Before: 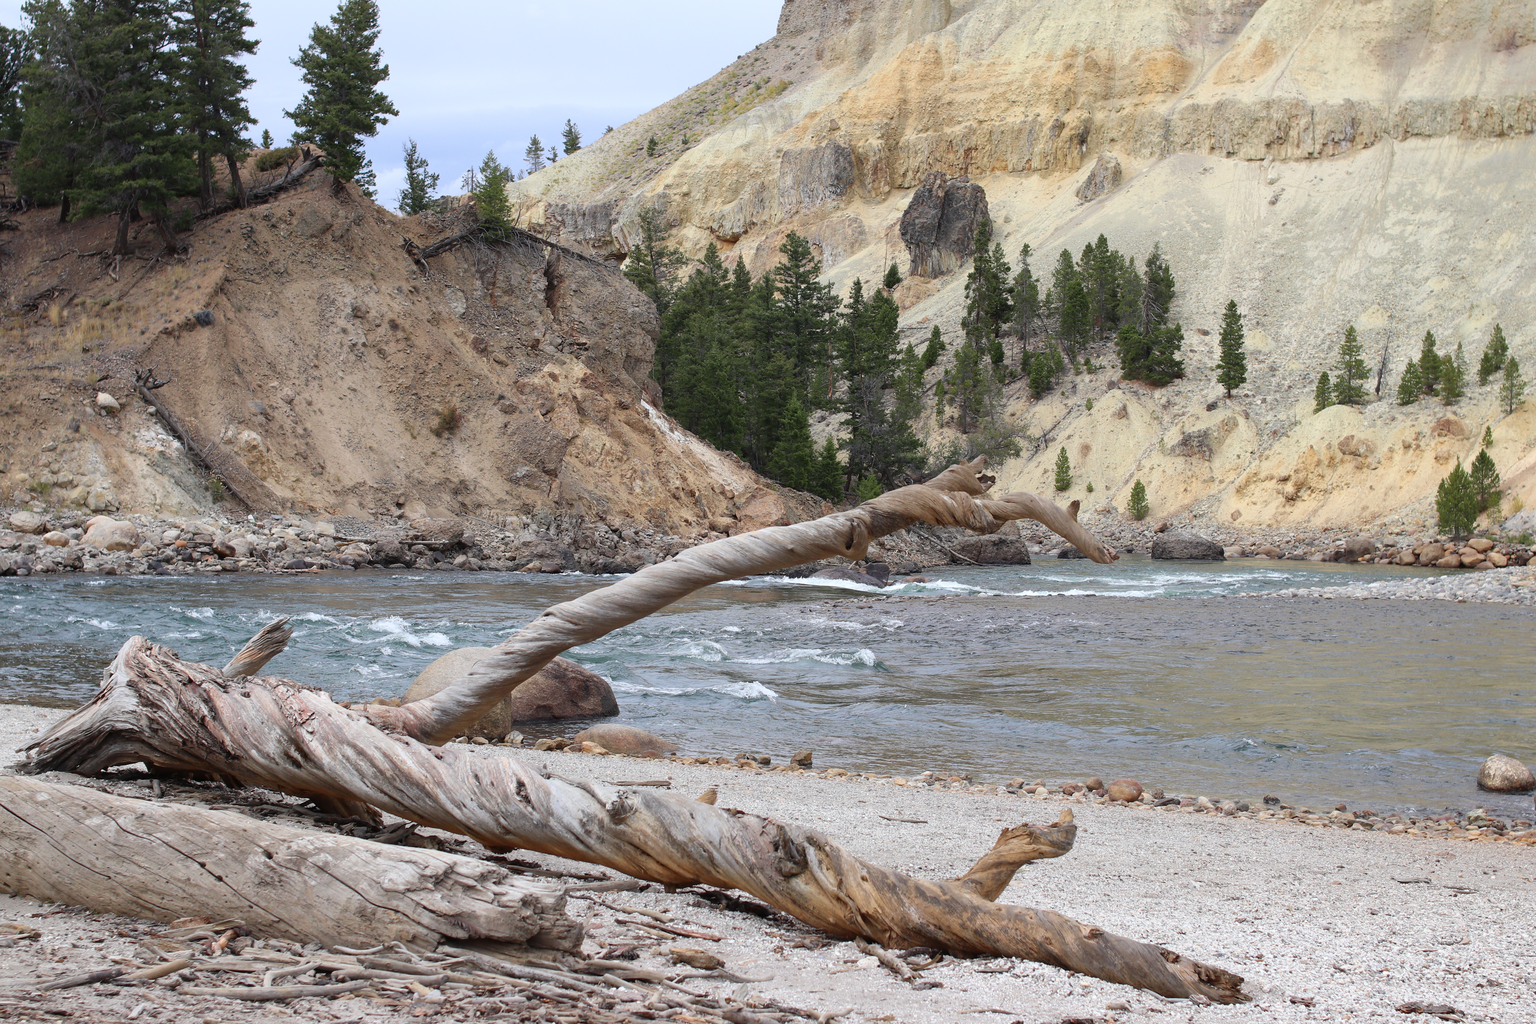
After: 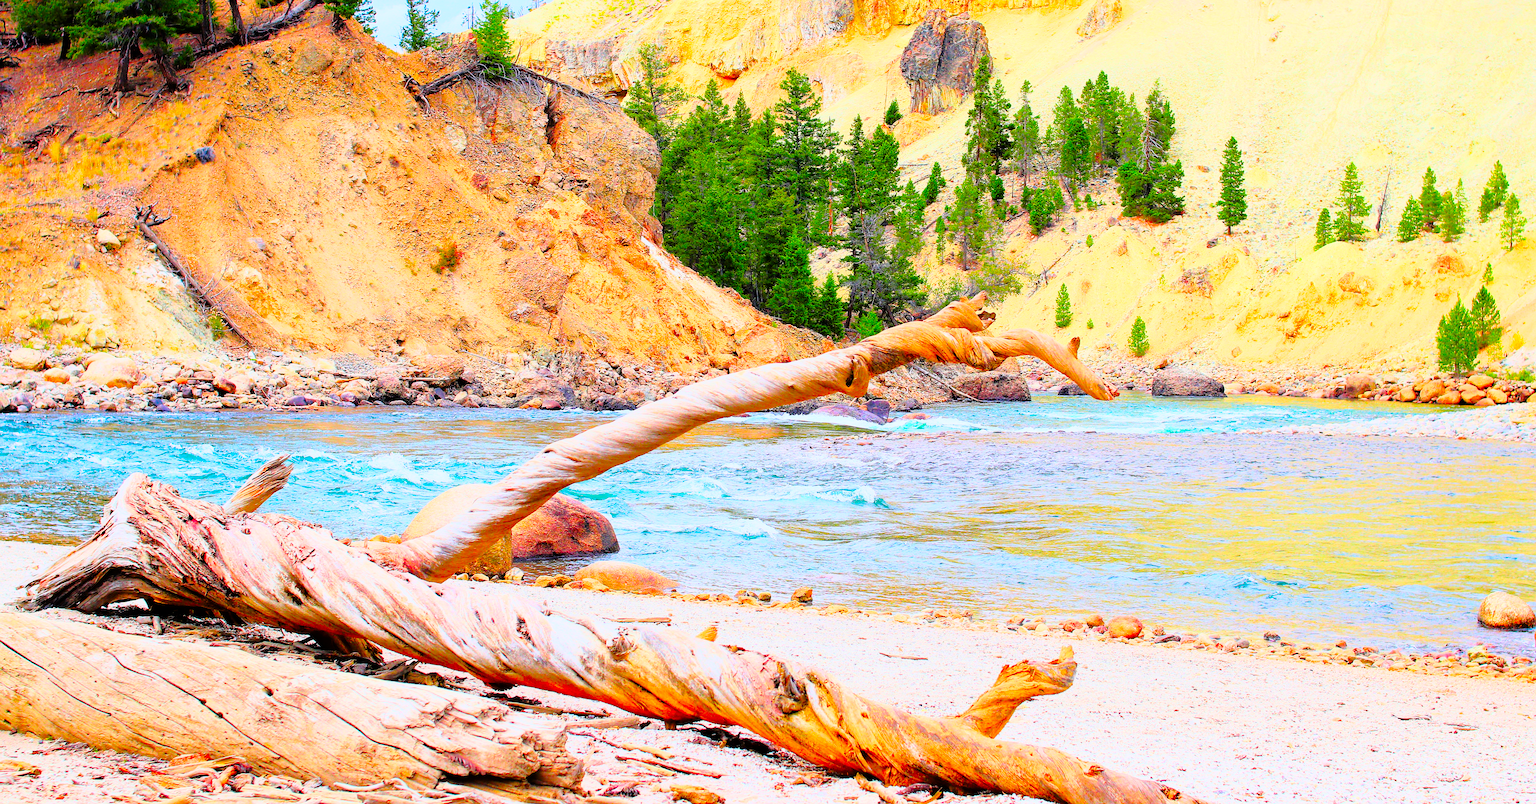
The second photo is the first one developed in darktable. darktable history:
velvia: strength 31.32%, mid-tones bias 0.205
exposure: black level correction 0, exposure 1.199 EV, compensate highlight preservation false
crop and rotate: top 15.998%, bottom 5.403%
filmic rgb: black relative exposure -7.72 EV, white relative exposure 4.4 EV, hardness 3.75, latitude 49.67%, contrast 1.1
sharpen: on, module defaults
color correction: highlights b* 0.036, saturation 2.96
tone curve: curves: ch0 [(0, 0) (0.062, 0.023) (0.168, 0.142) (0.359, 0.44) (0.469, 0.544) (0.634, 0.722) (0.839, 0.909) (0.998, 0.978)]; ch1 [(0, 0) (0.437, 0.453) (0.472, 0.47) (0.502, 0.504) (0.527, 0.546) (0.568, 0.619) (0.608, 0.665) (0.669, 0.748) (0.859, 0.899) (1, 1)]; ch2 [(0, 0) (0.33, 0.301) (0.421, 0.443) (0.473, 0.501) (0.504, 0.504) (0.535, 0.564) (0.575, 0.625) (0.608, 0.676) (1, 1)], color space Lab, linked channels
